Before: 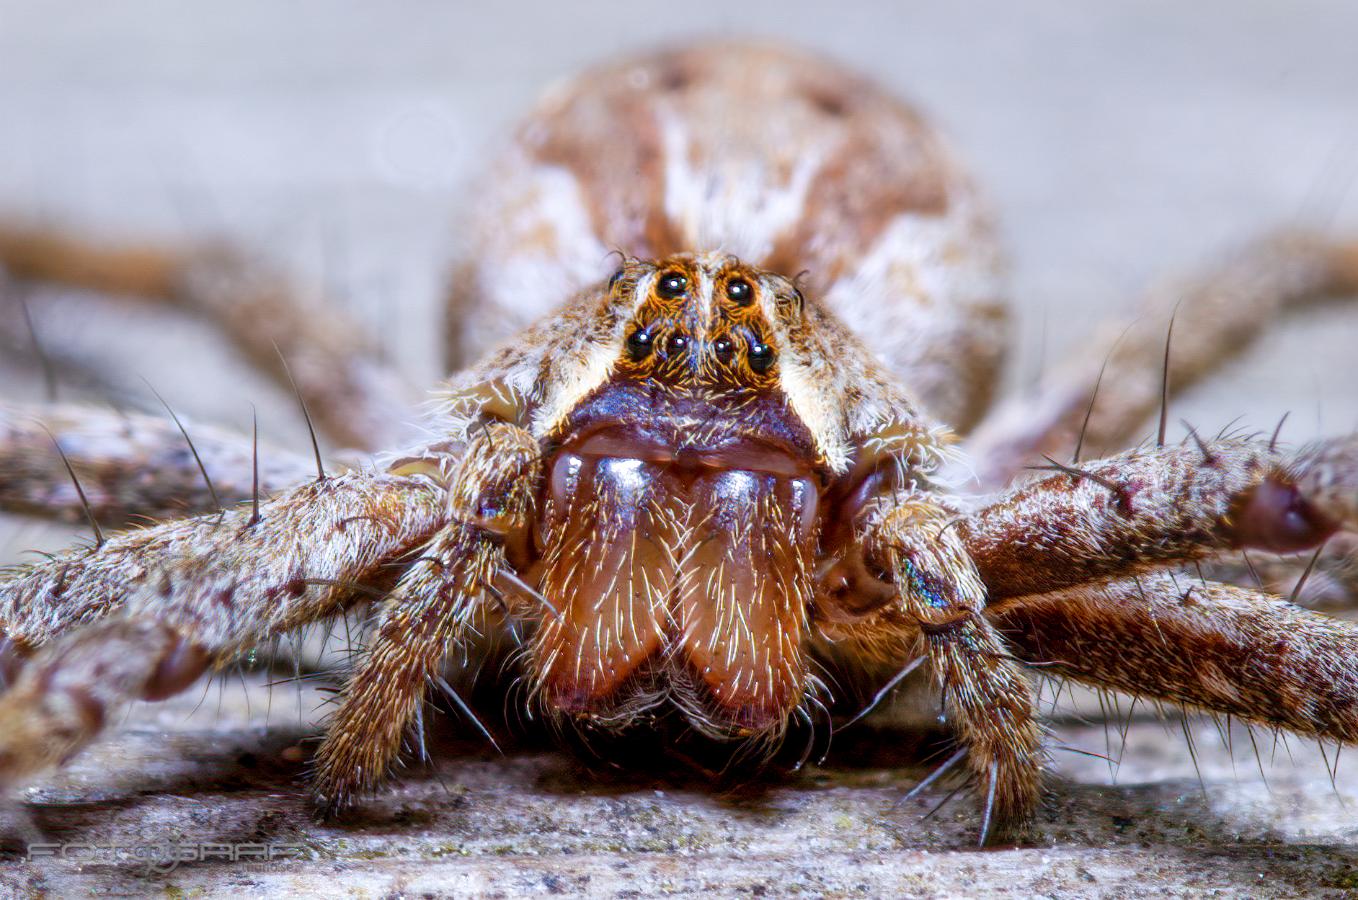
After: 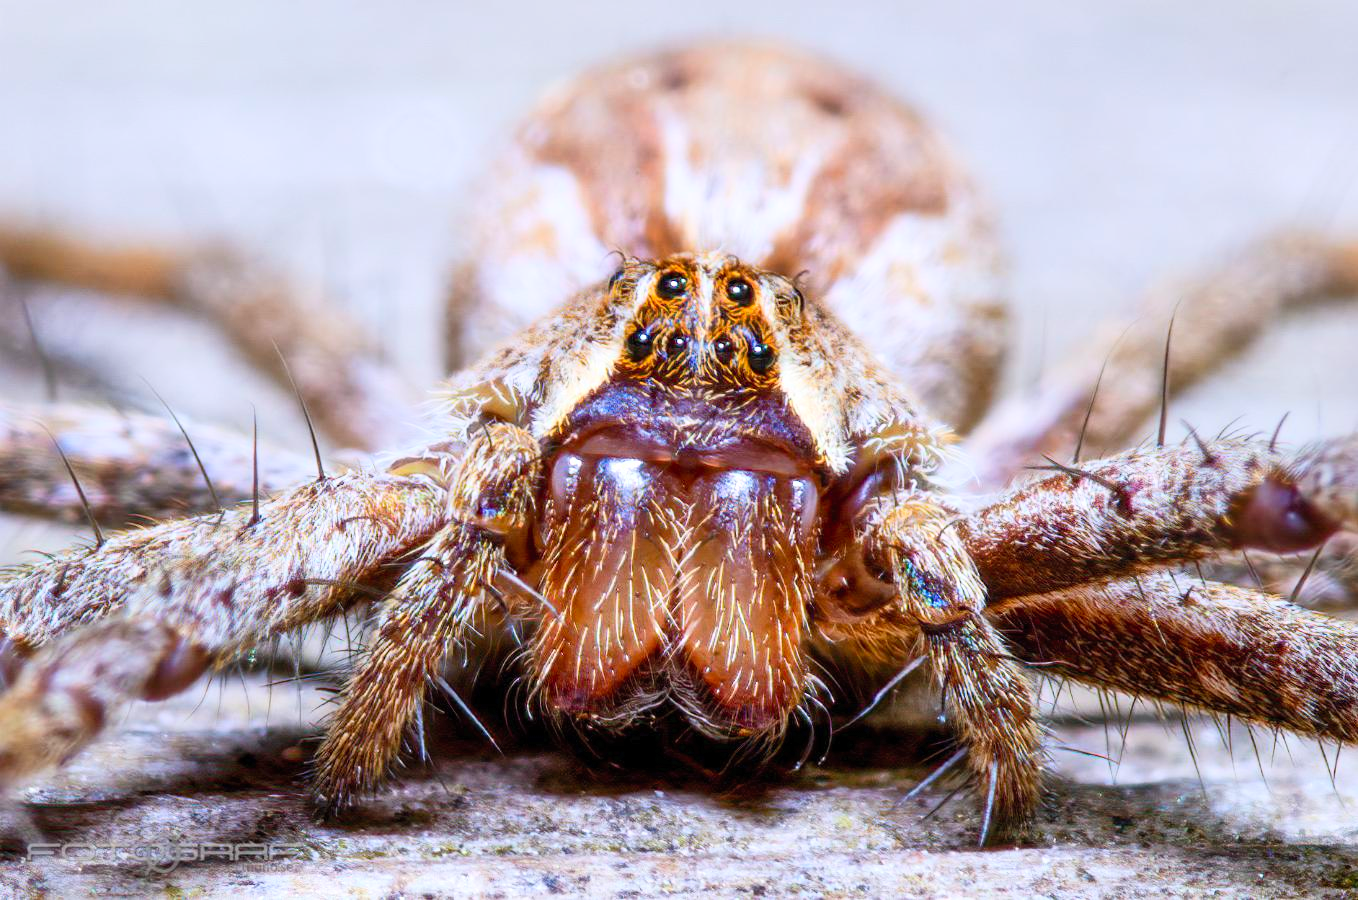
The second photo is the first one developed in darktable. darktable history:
contrast brightness saturation: contrast 0.196, brightness 0.159, saturation 0.221
